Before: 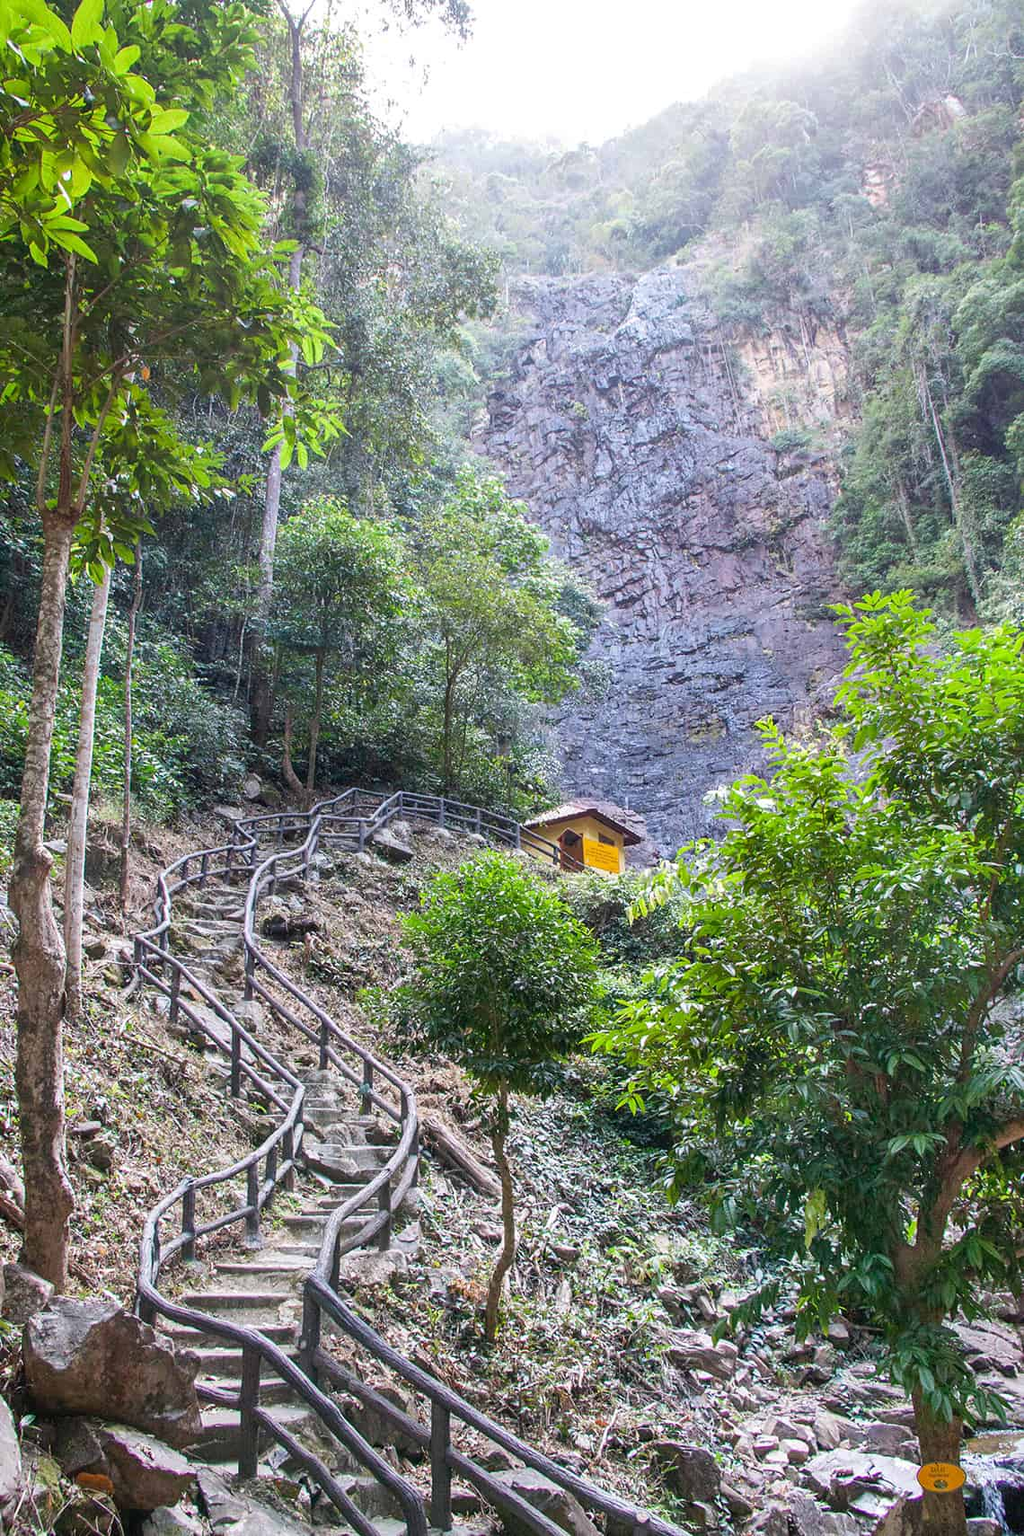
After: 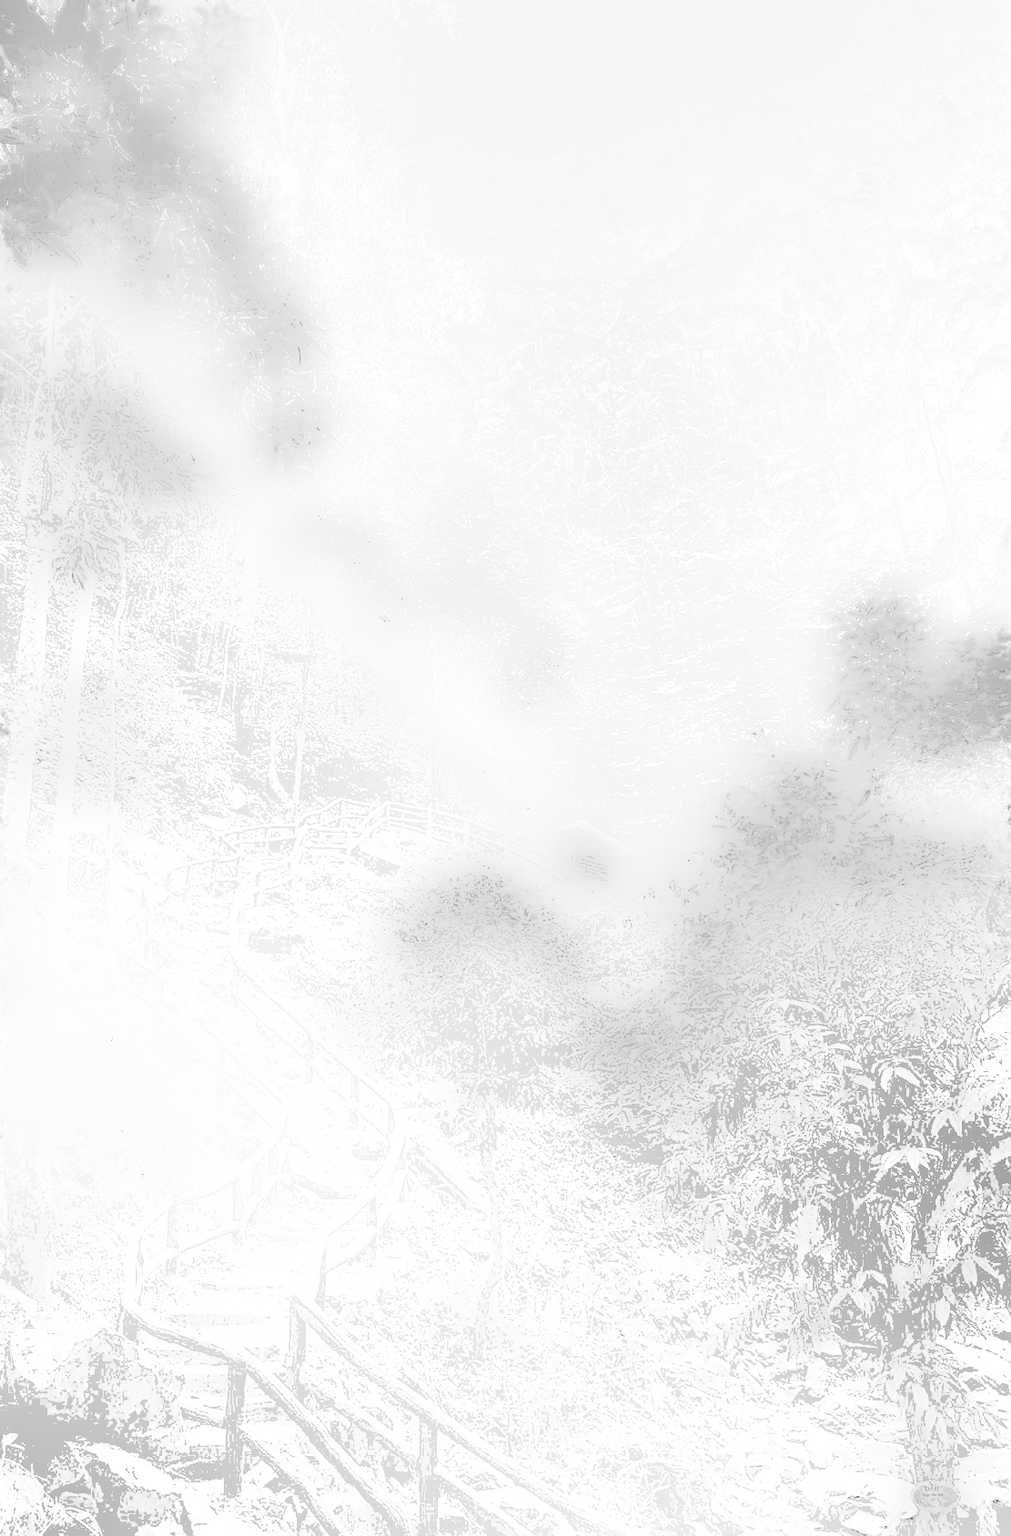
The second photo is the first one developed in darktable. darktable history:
sharpen: on, module defaults
crop and rotate: left 1.774%, right 0.633%, bottom 1.28%
monochrome: size 1
levels: levels [0.246, 0.246, 0.506]
tone equalizer: -7 EV 0.18 EV, -6 EV 0.12 EV, -5 EV 0.08 EV, -4 EV 0.04 EV, -2 EV -0.02 EV, -1 EV -0.04 EV, +0 EV -0.06 EV, luminance estimator HSV value / RGB max
exposure: exposure 0.02 EV, compensate highlight preservation false
bloom: size 40%
